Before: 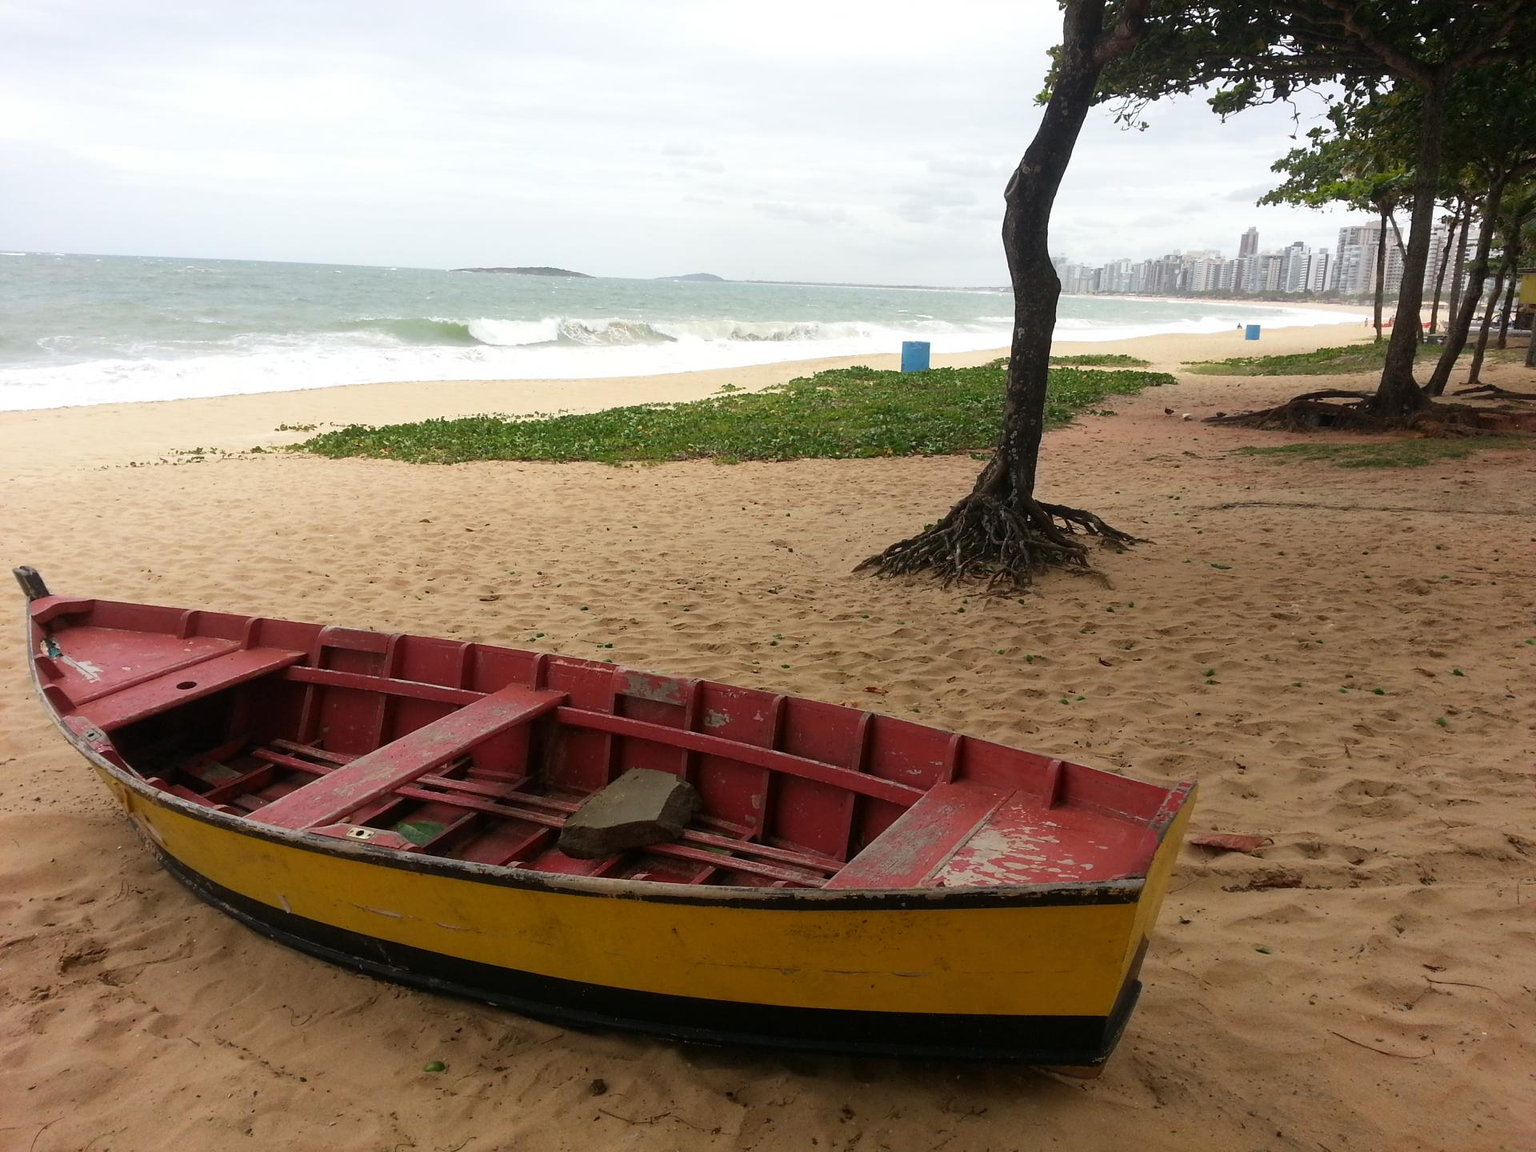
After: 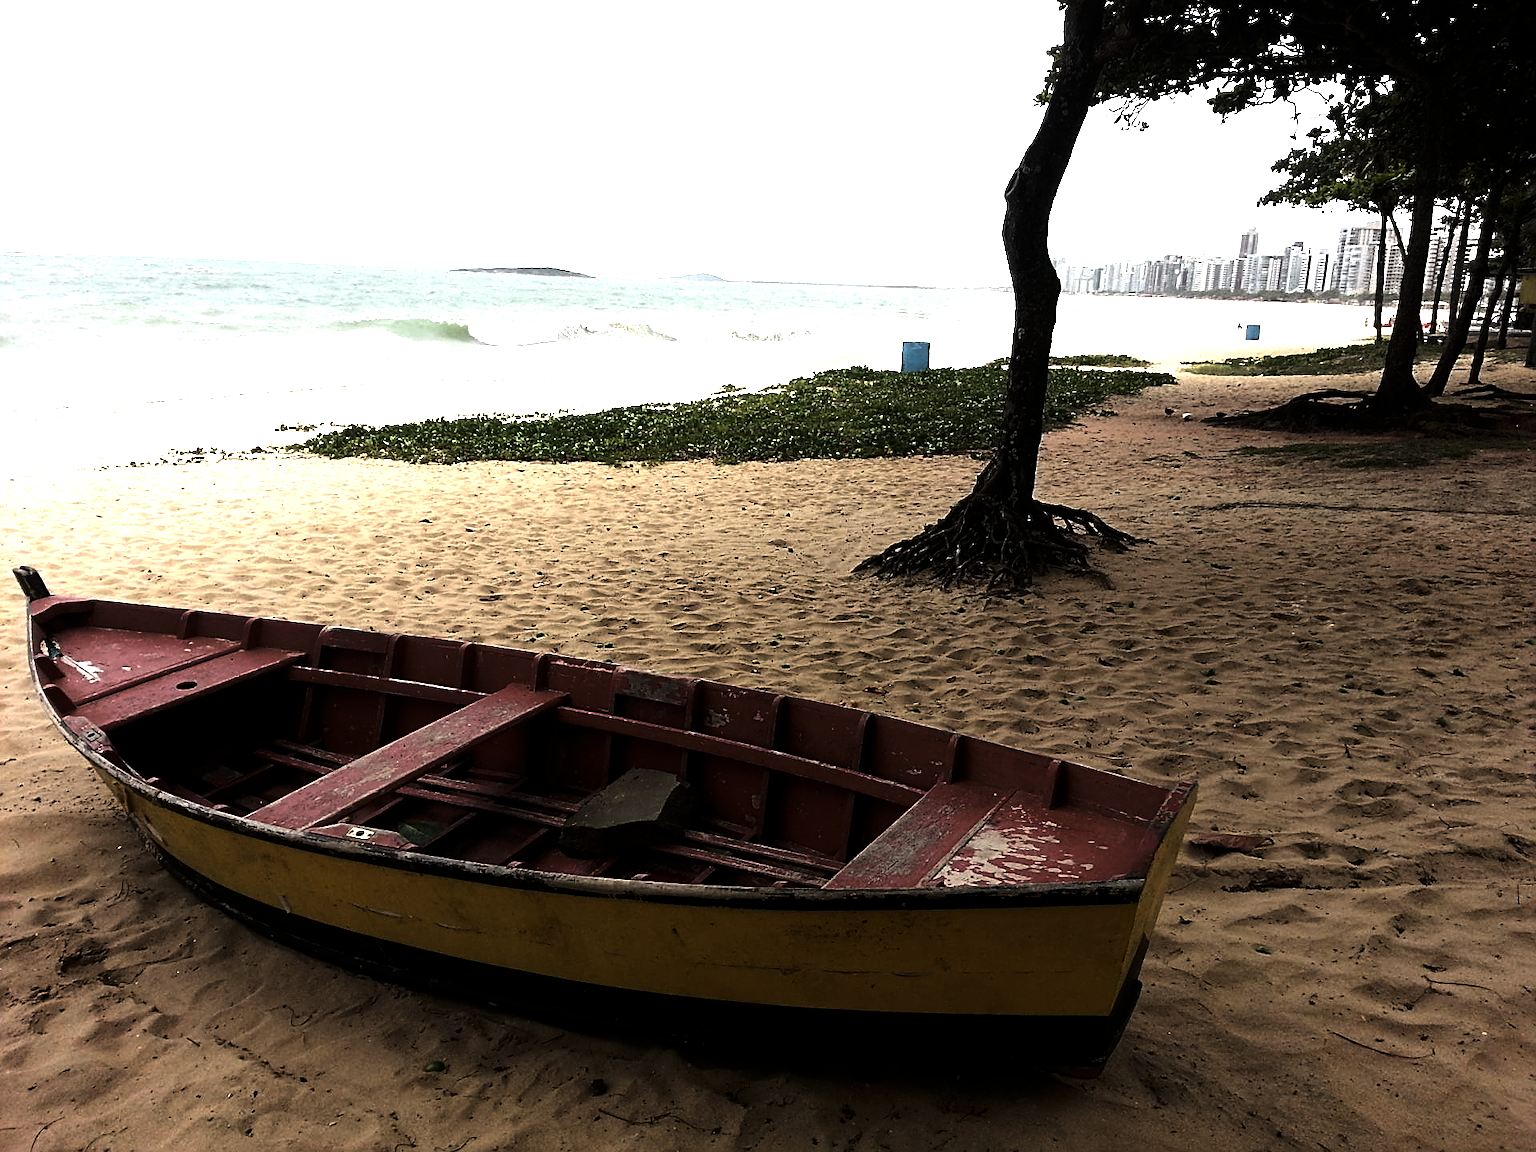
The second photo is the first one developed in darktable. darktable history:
tone equalizer: -8 EV -1.08 EV, -7 EV -1.01 EV, -6 EV -0.867 EV, -5 EV -0.578 EV, -3 EV 0.578 EV, -2 EV 0.867 EV, -1 EV 1.01 EV, +0 EV 1.08 EV, edges refinement/feathering 500, mask exposure compensation -1.57 EV, preserve details no
exposure: compensate highlight preservation false
sharpen: on, module defaults
levels: levels [0, 0.618, 1]
white balance: emerald 1
